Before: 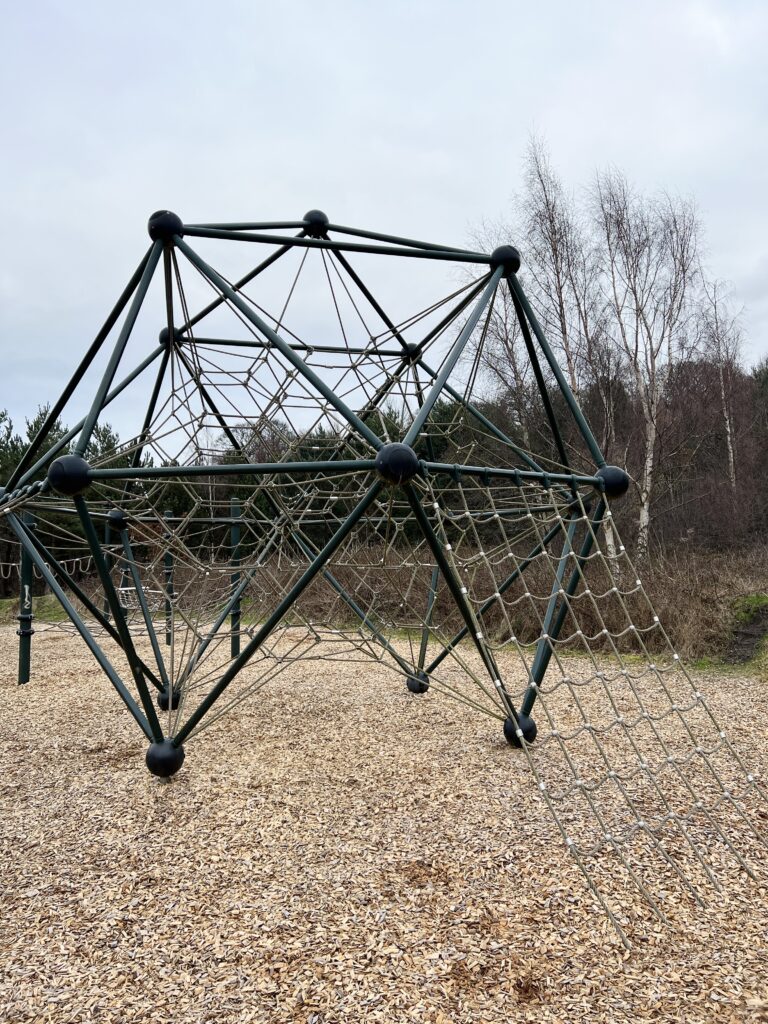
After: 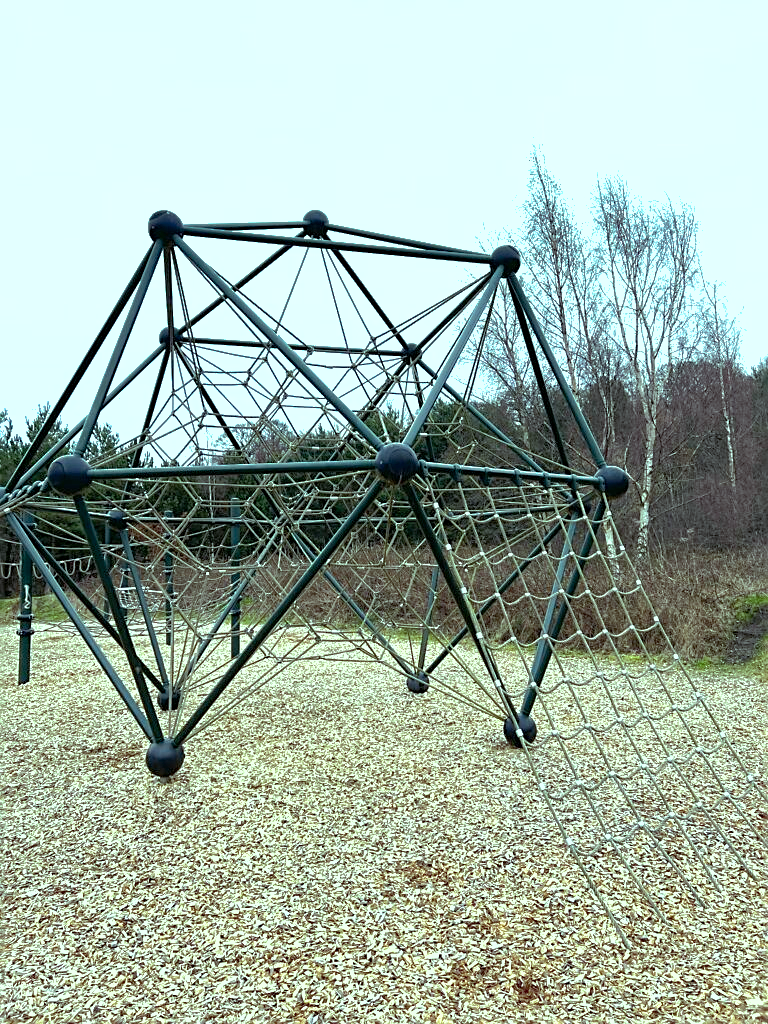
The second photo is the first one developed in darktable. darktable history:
shadows and highlights: on, module defaults
exposure: black level correction 0, exposure 0.5 EV, compensate exposure bias true, compensate highlight preservation false
sharpen: on, module defaults
color balance: mode lift, gamma, gain (sRGB), lift [0.997, 0.979, 1.021, 1.011], gamma [1, 1.084, 0.916, 0.998], gain [1, 0.87, 1.13, 1.101], contrast 4.55%, contrast fulcrum 38.24%, output saturation 104.09%
